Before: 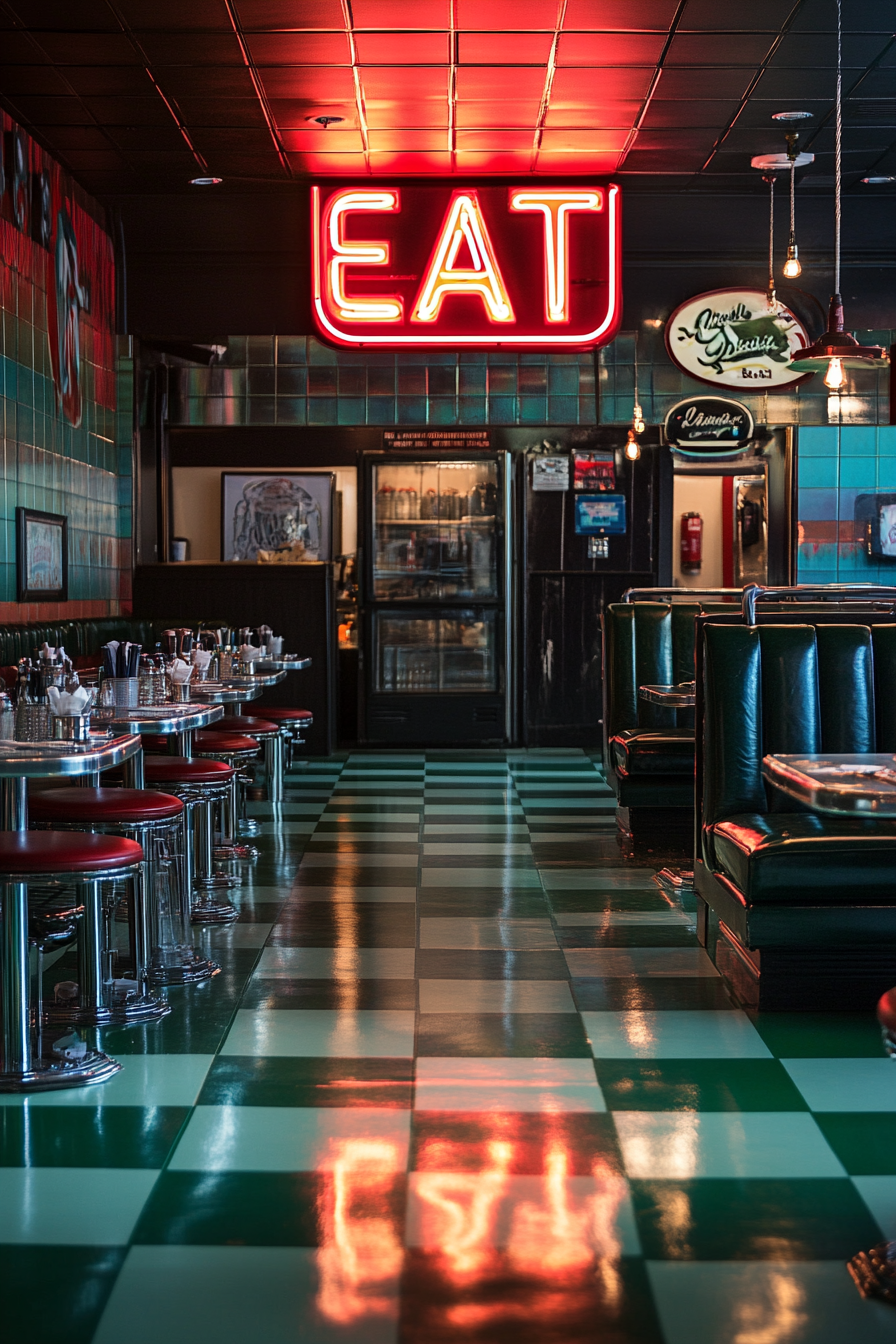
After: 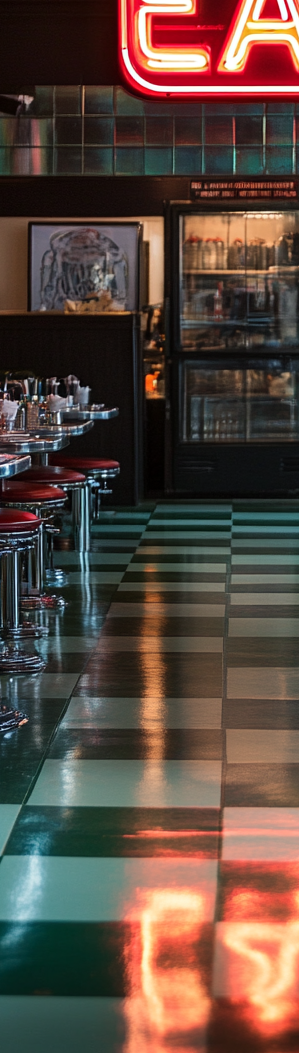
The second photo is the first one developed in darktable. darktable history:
crop and rotate: left 21.549%, top 18.643%, right 44.987%, bottom 2.986%
